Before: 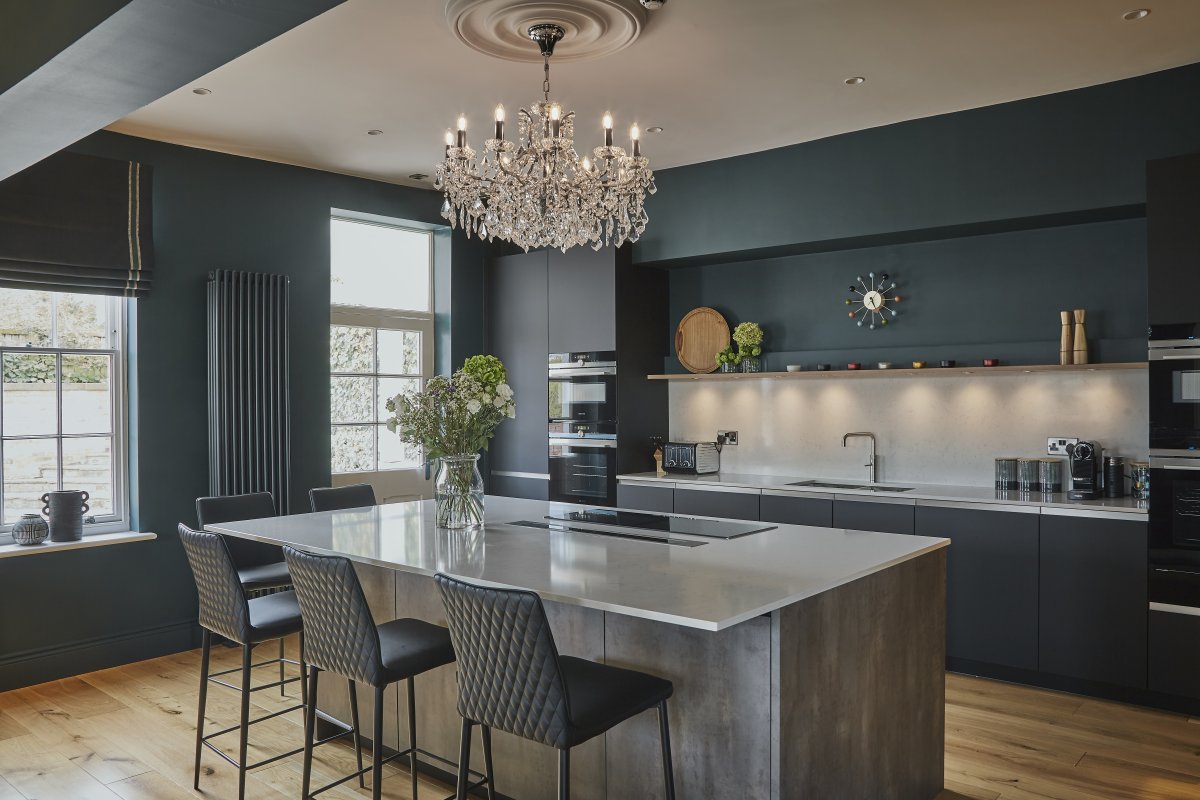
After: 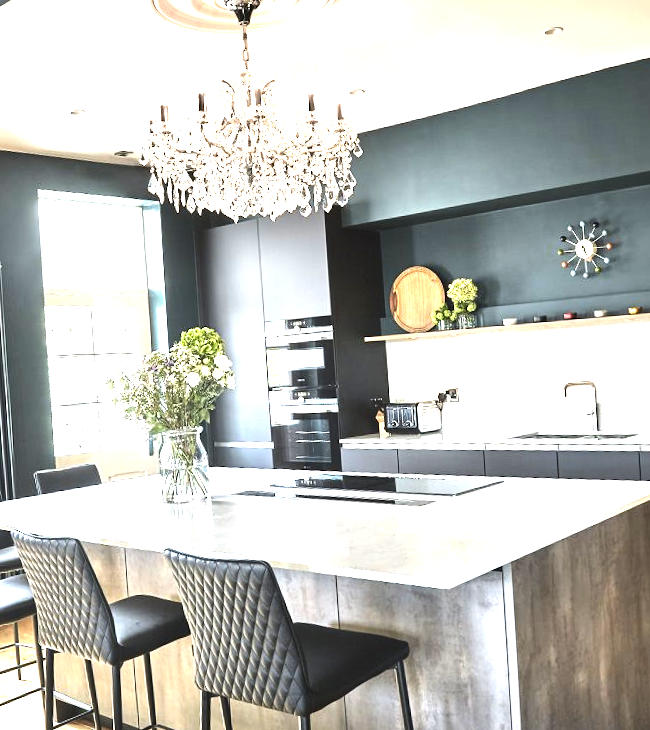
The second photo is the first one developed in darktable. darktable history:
tone equalizer: -8 EV -1.08 EV, -7 EV -1.01 EV, -6 EV -0.867 EV, -5 EV -0.578 EV, -3 EV 0.578 EV, -2 EV 0.867 EV, -1 EV 1.01 EV, +0 EV 1.08 EV, edges refinement/feathering 500, mask exposure compensation -1.57 EV, preserve details no
exposure: exposure 1.5 EV, compensate highlight preservation false
rotate and perspective: rotation -3.52°, crop left 0.036, crop right 0.964, crop top 0.081, crop bottom 0.919
crop and rotate: left 22.516%, right 21.234%
